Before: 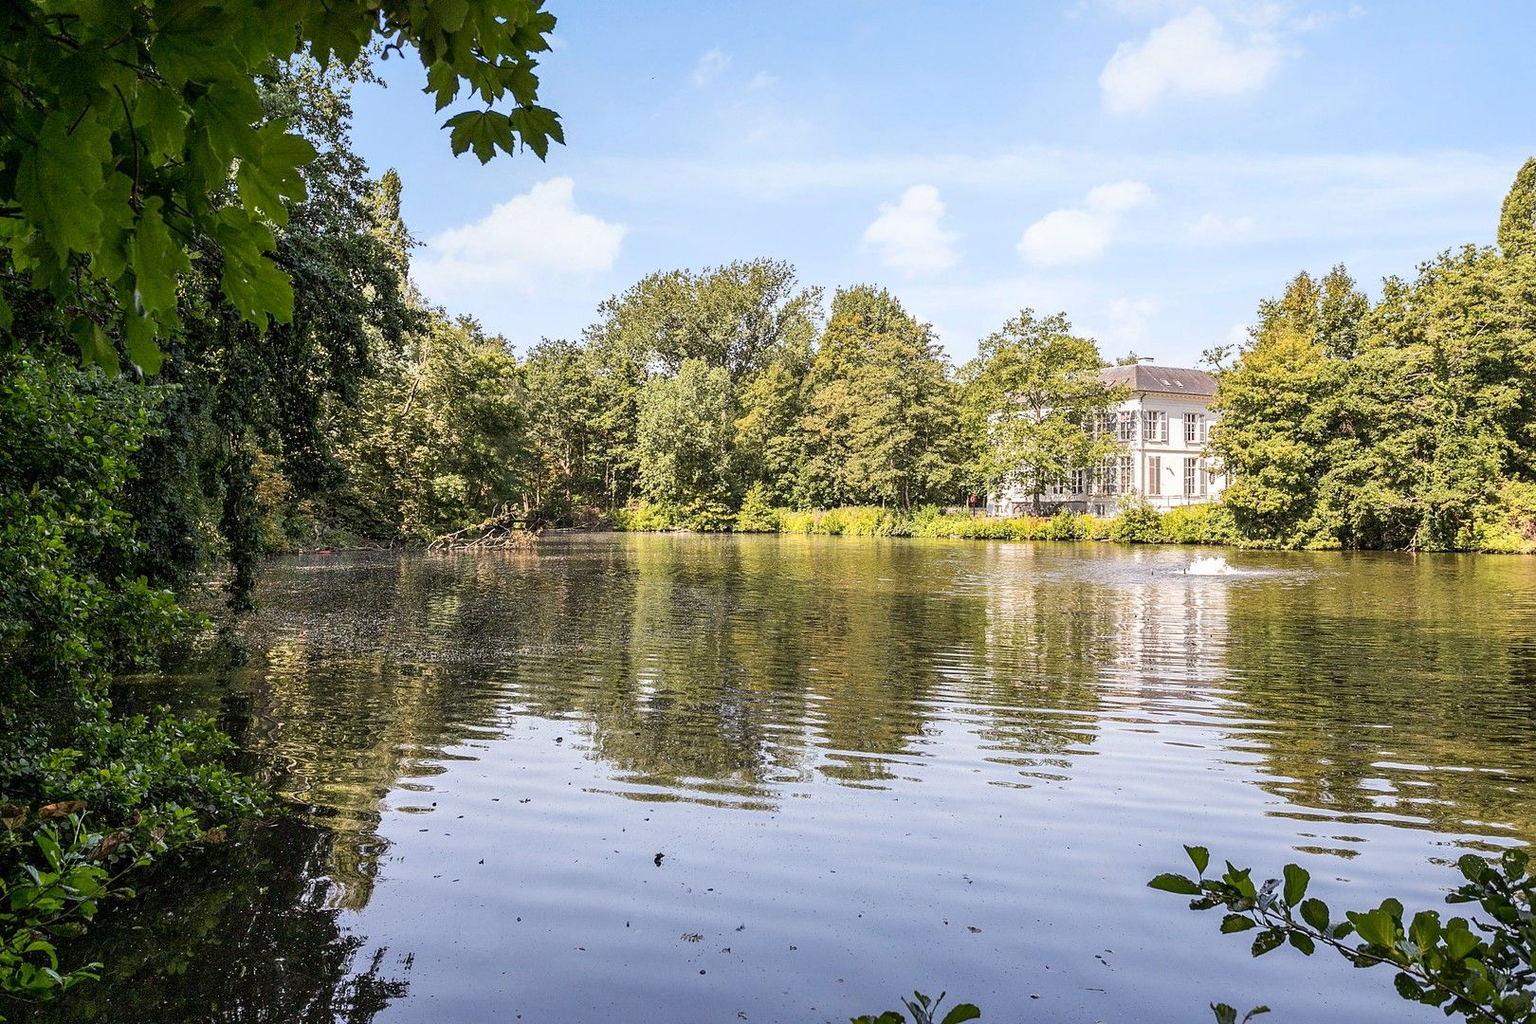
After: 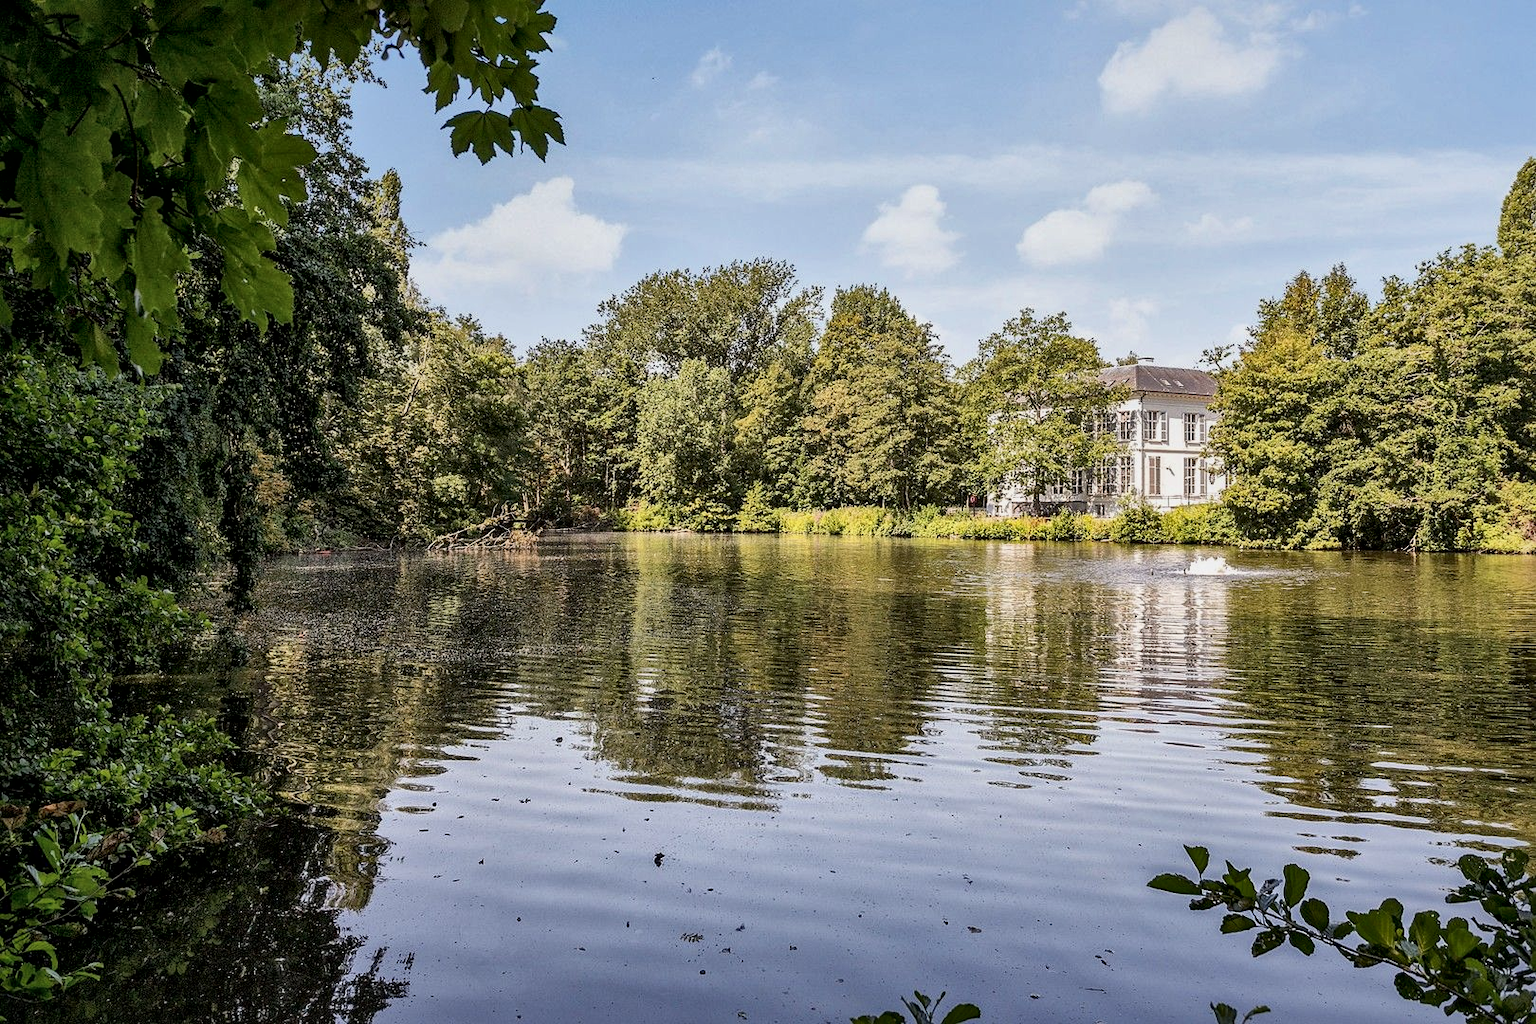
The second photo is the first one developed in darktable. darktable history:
local contrast: mode bilateral grid, contrast 20, coarseness 50, detail 179%, midtone range 0.2
exposure: exposure -0.462 EV, compensate highlight preservation false
